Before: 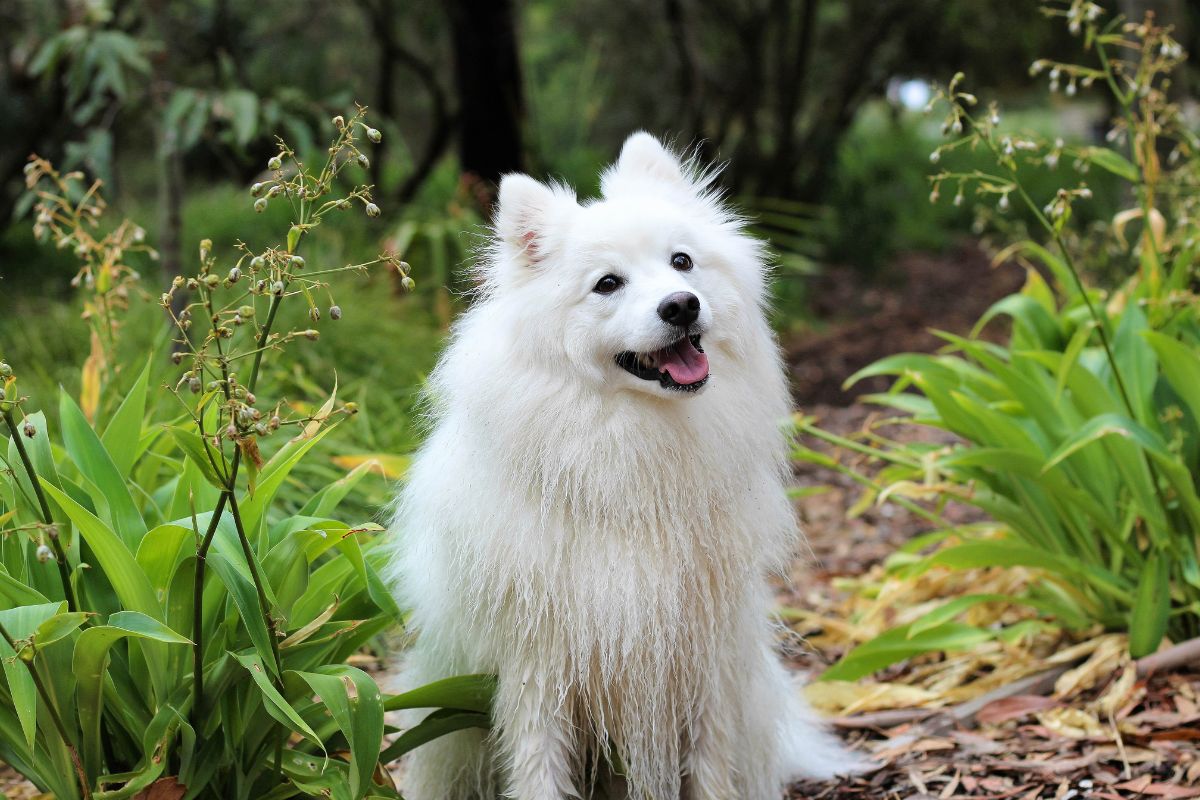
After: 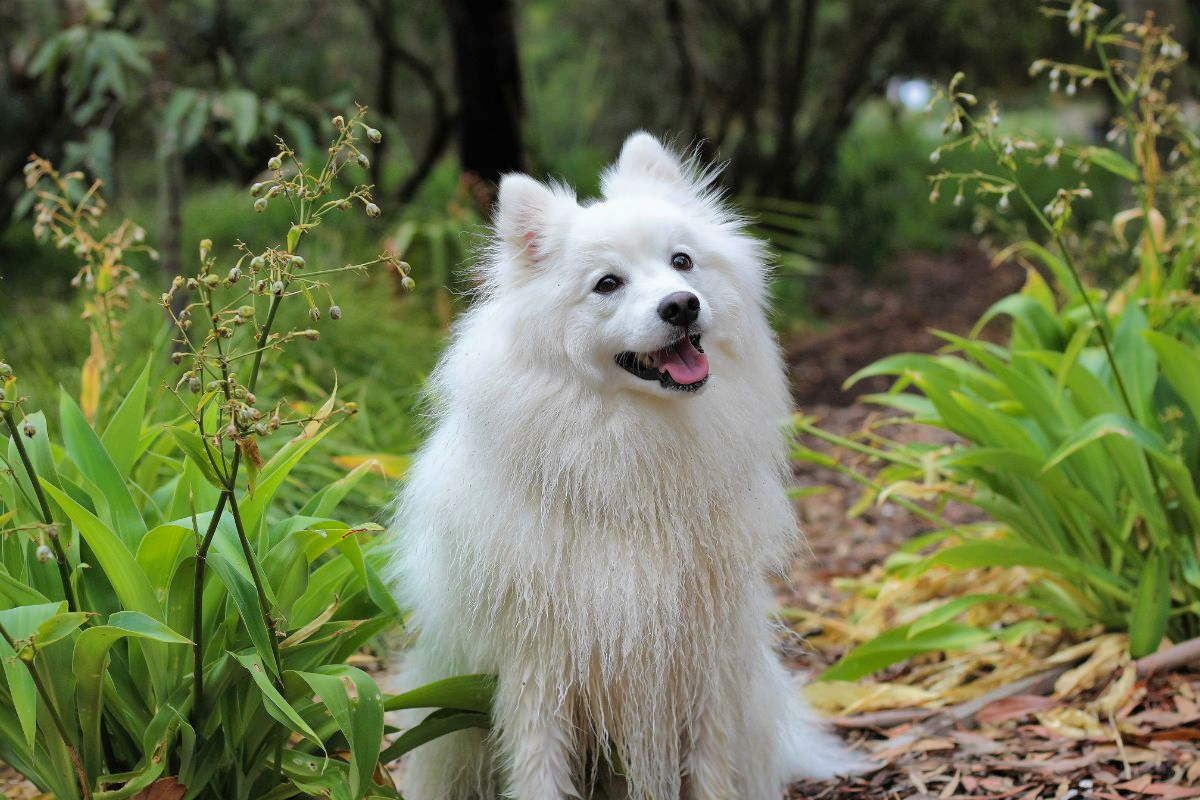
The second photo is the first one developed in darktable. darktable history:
shadows and highlights: shadows 39.78, highlights -59.75
